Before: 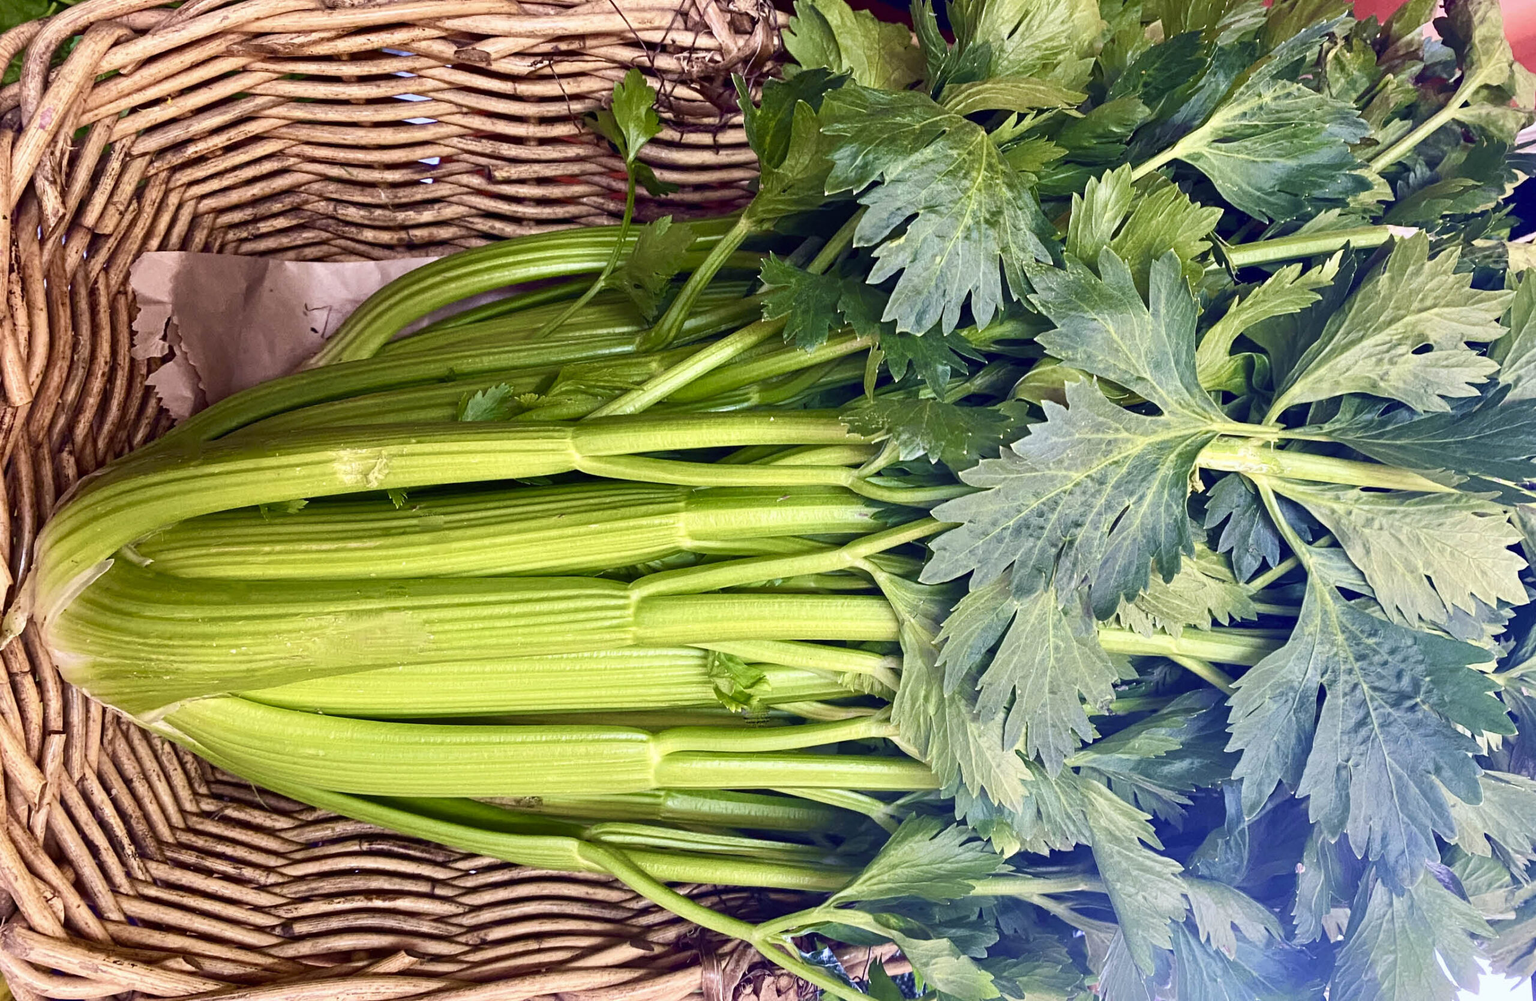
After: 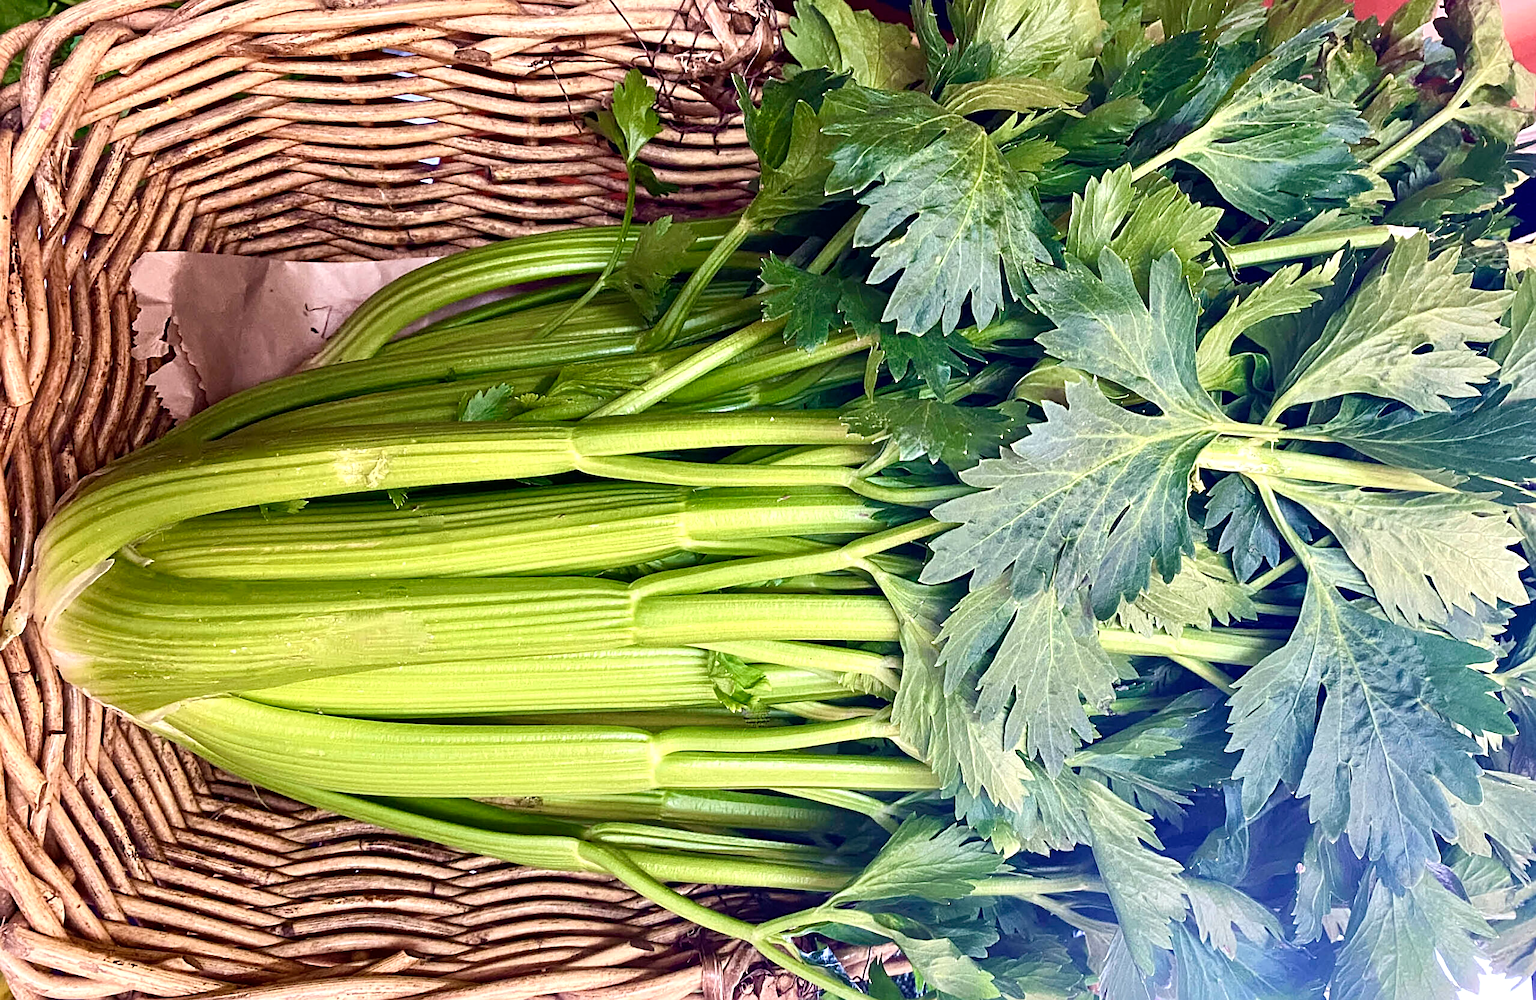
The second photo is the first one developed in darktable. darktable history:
shadows and highlights: radius 45.39, white point adjustment 6.53, compress 79.4%, soften with gaussian
sharpen: on, module defaults
